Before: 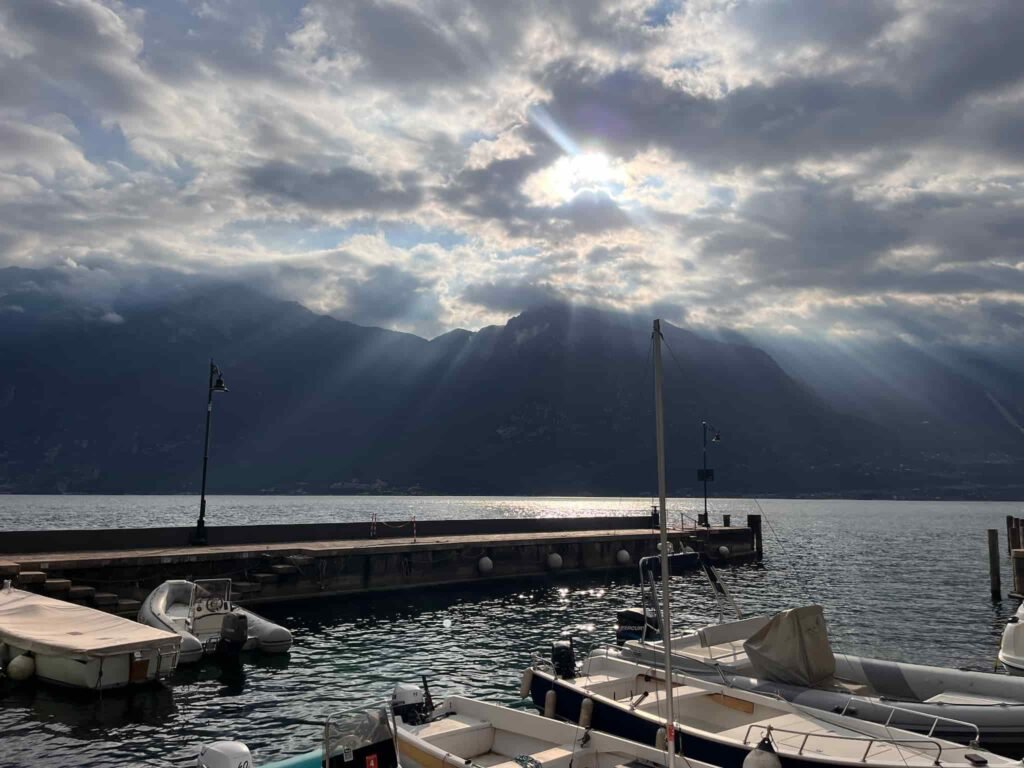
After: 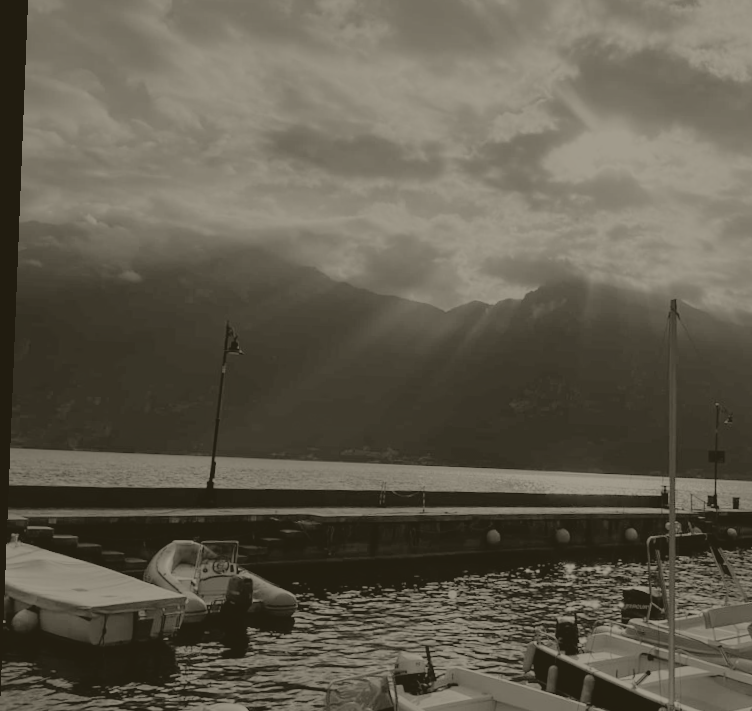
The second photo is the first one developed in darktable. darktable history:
rotate and perspective: rotation 2.27°, automatic cropping off
exposure: black level correction 0, exposure 0.7 EV, compensate exposure bias true, compensate highlight preservation false
colorize: hue 41.44°, saturation 22%, source mix 60%, lightness 10.61%
crop: top 5.803%, right 27.864%, bottom 5.804%
filmic rgb: black relative exposure -6.98 EV, white relative exposure 5.63 EV, hardness 2.86
